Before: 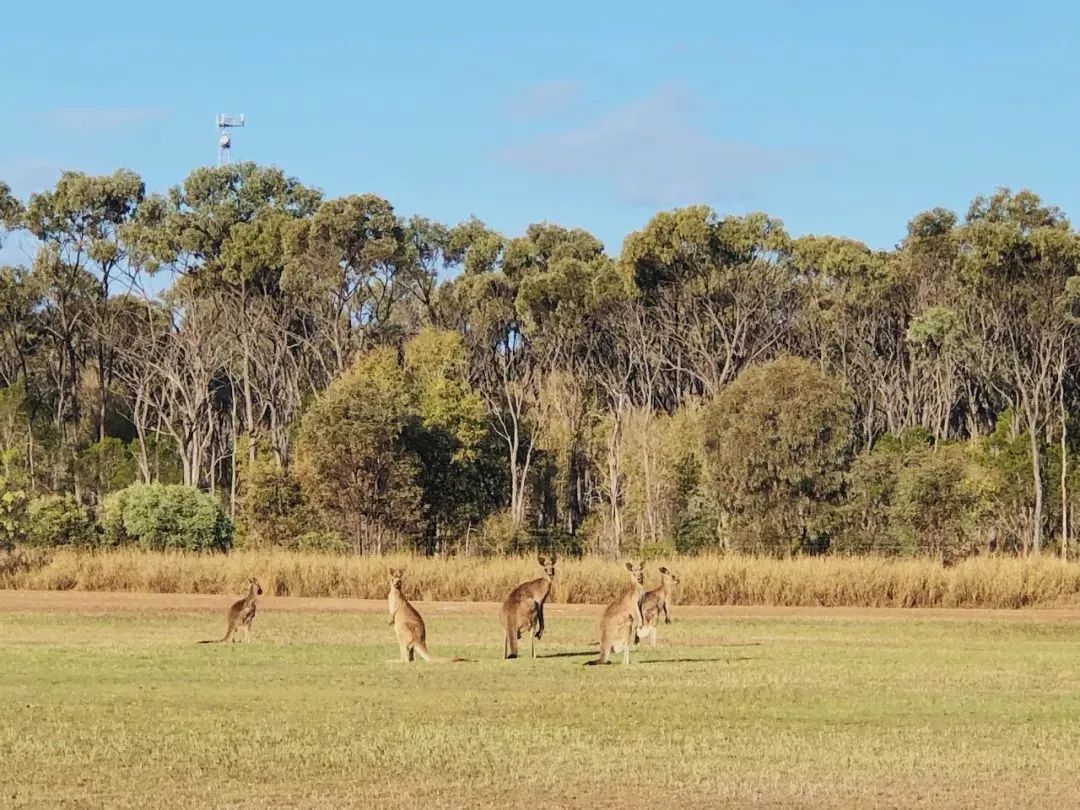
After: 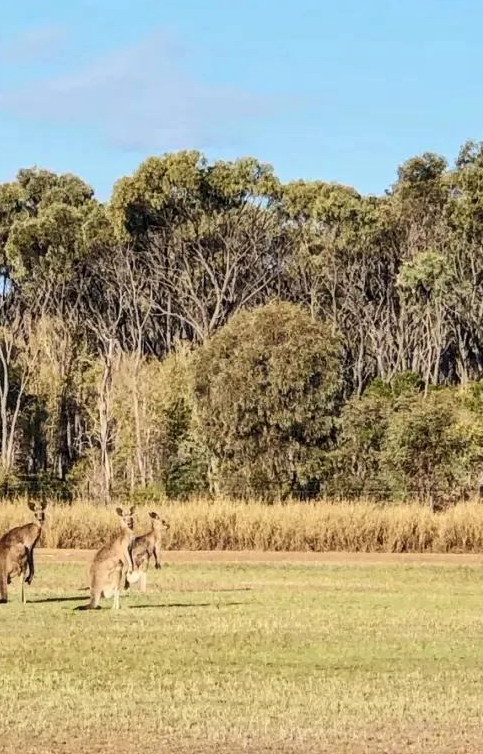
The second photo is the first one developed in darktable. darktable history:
color zones: curves: ch1 [(0.077, 0.436) (0.25, 0.5) (0.75, 0.5)]
exposure: exposure 0.085 EV, compensate highlight preservation false
local contrast: on, module defaults
crop: left 47.293%, top 6.833%, right 7.918%
contrast brightness saturation: contrast 0.14
